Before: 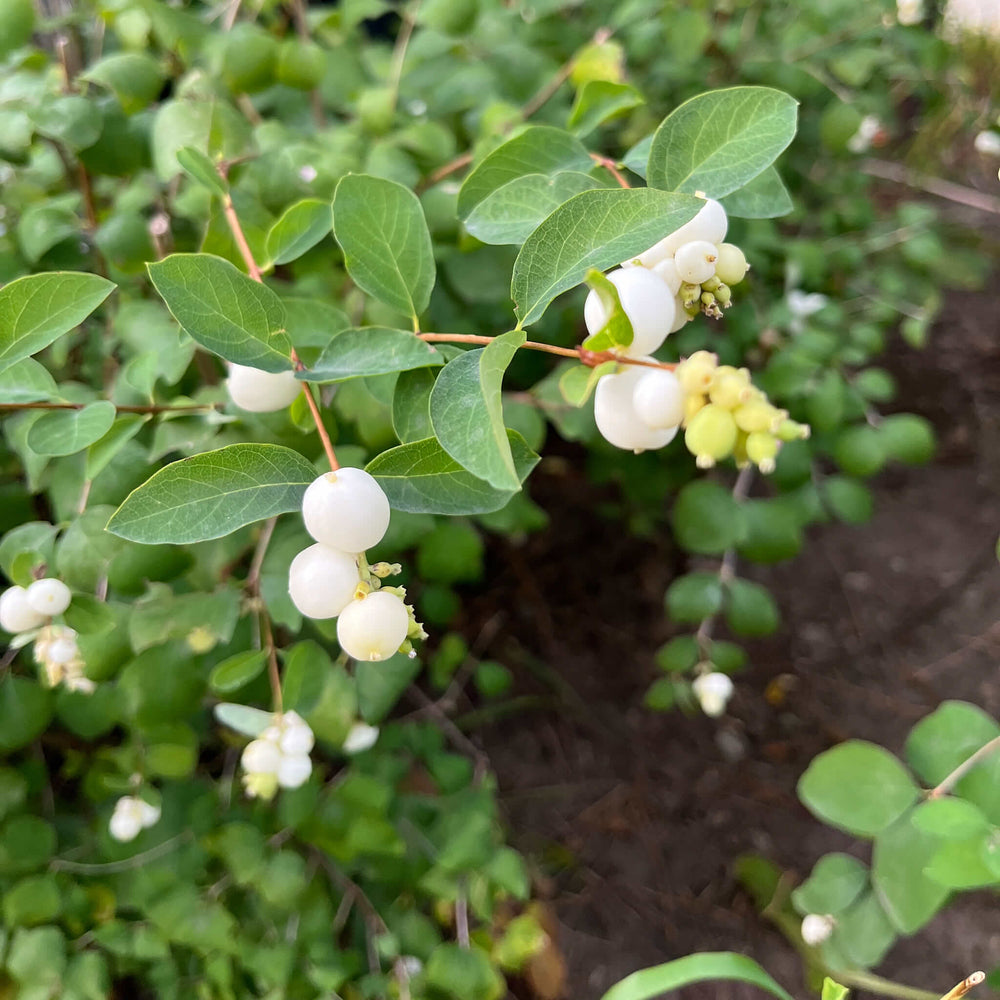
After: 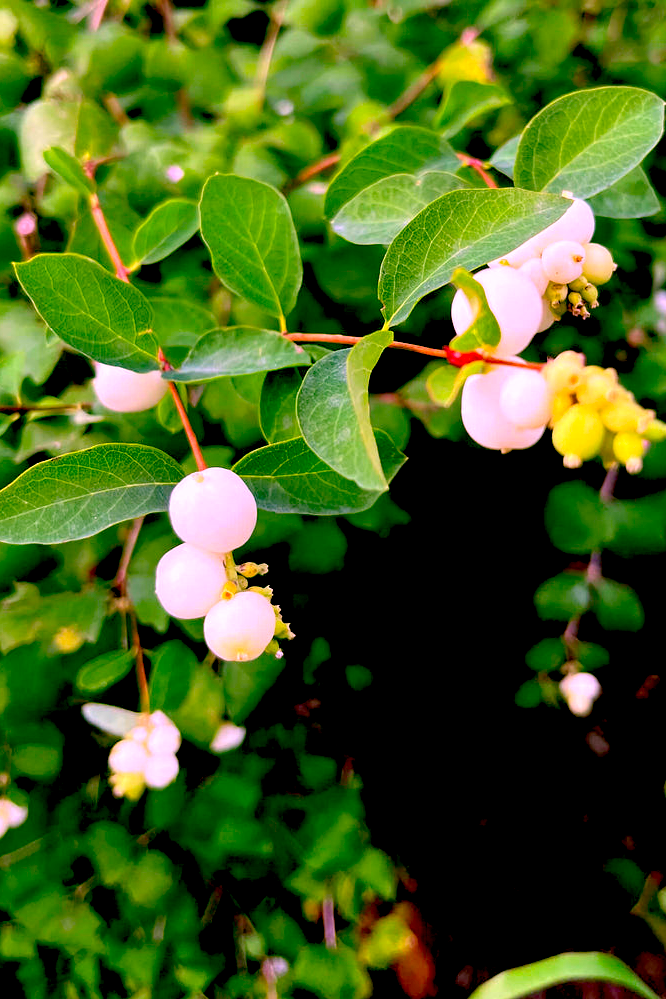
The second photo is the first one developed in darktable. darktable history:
crop and rotate: left 13.342%, right 19.991%
color balance: contrast 10%
color correction: highlights a* 19.5, highlights b* -11.53, saturation 1.69
exposure: black level correction 0.056, exposure -0.039 EV, compensate highlight preservation false
